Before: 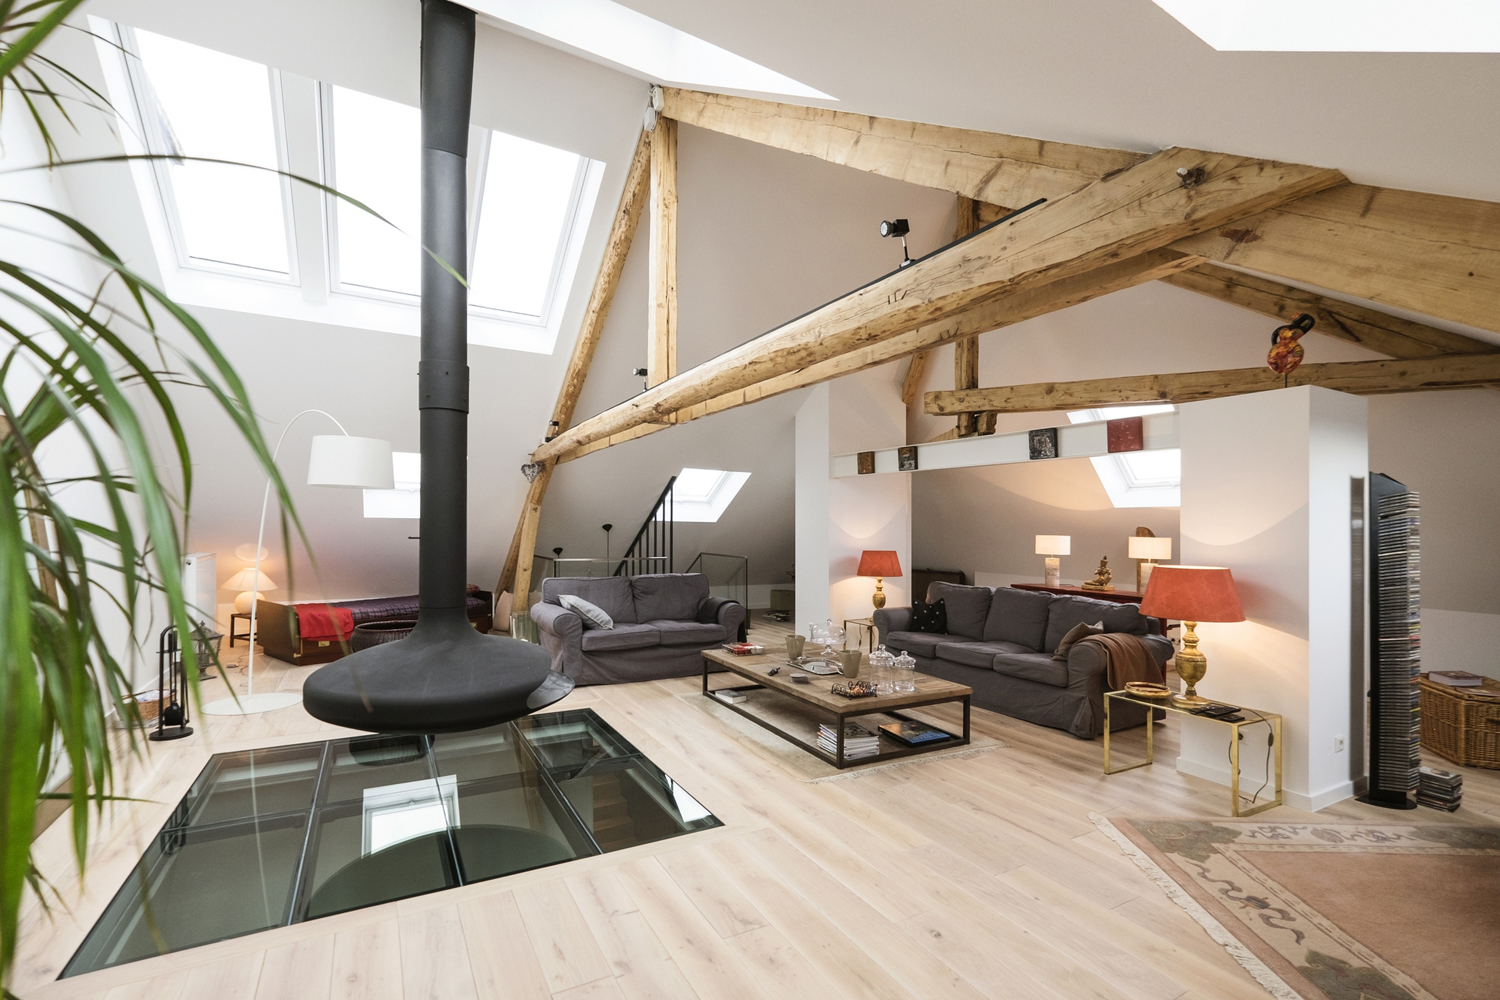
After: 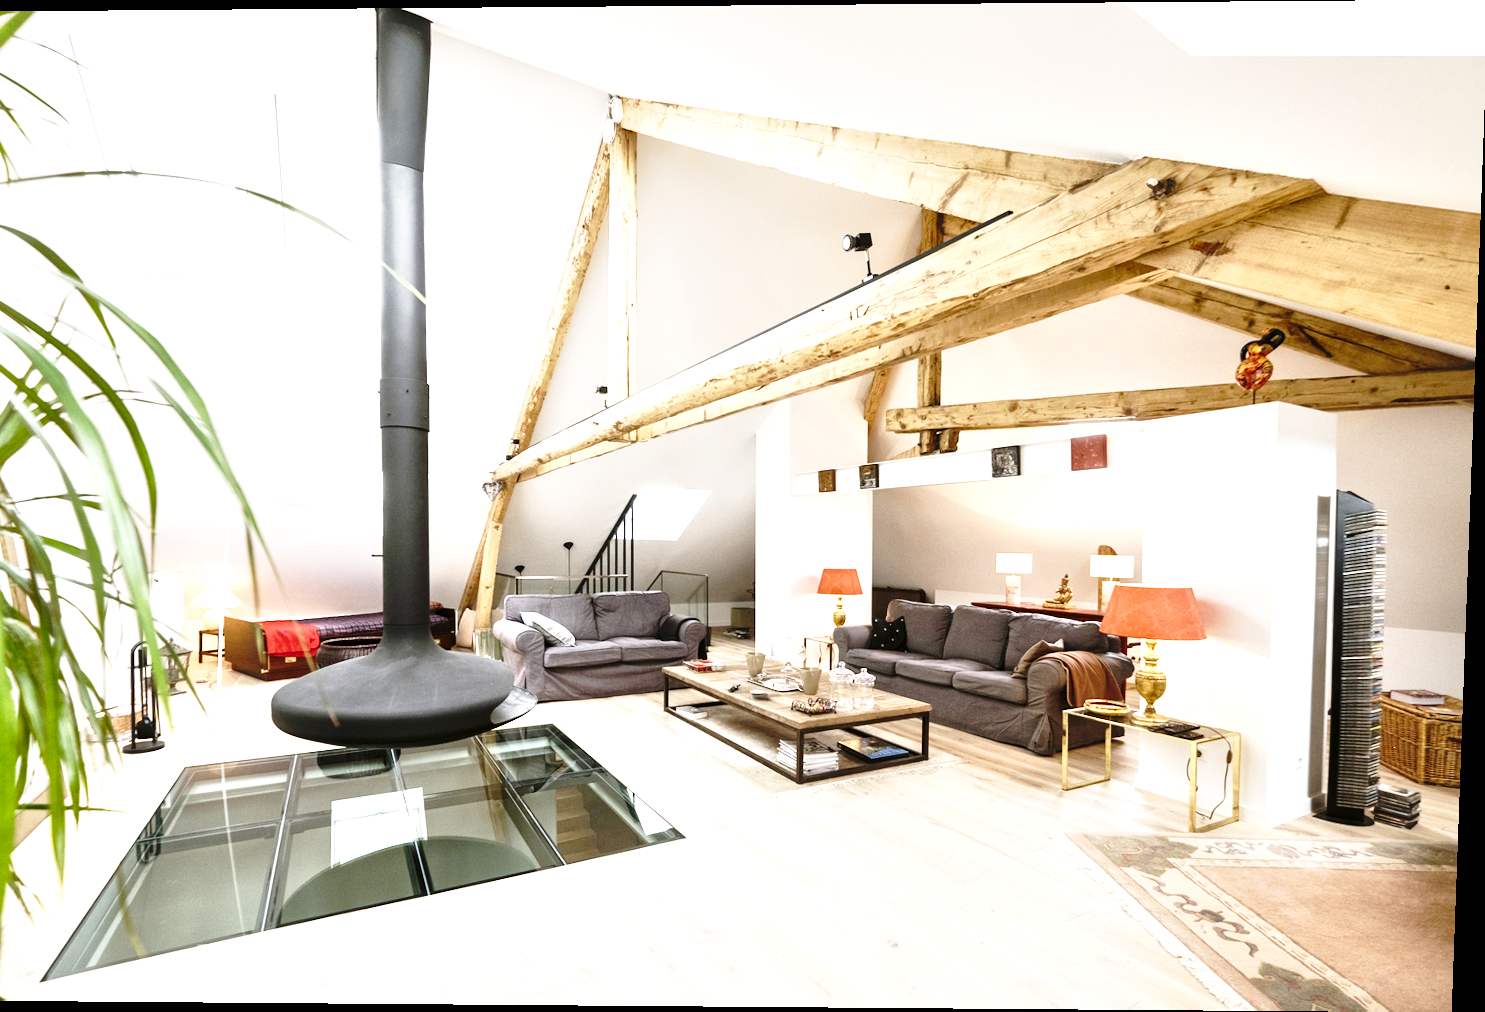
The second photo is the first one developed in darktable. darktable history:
local contrast: mode bilateral grid, contrast 25, coarseness 47, detail 151%, midtone range 0.2
rotate and perspective: lens shift (vertical) 0.048, lens shift (horizontal) -0.024, automatic cropping off
crop and rotate: left 3.238%
base curve: curves: ch0 [(0, 0) (0.032, 0.037) (0.105, 0.228) (0.435, 0.76) (0.856, 0.983) (1, 1)], preserve colors none
exposure: black level correction 0, exposure 0.7 EV, compensate exposure bias true, compensate highlight preservation false
